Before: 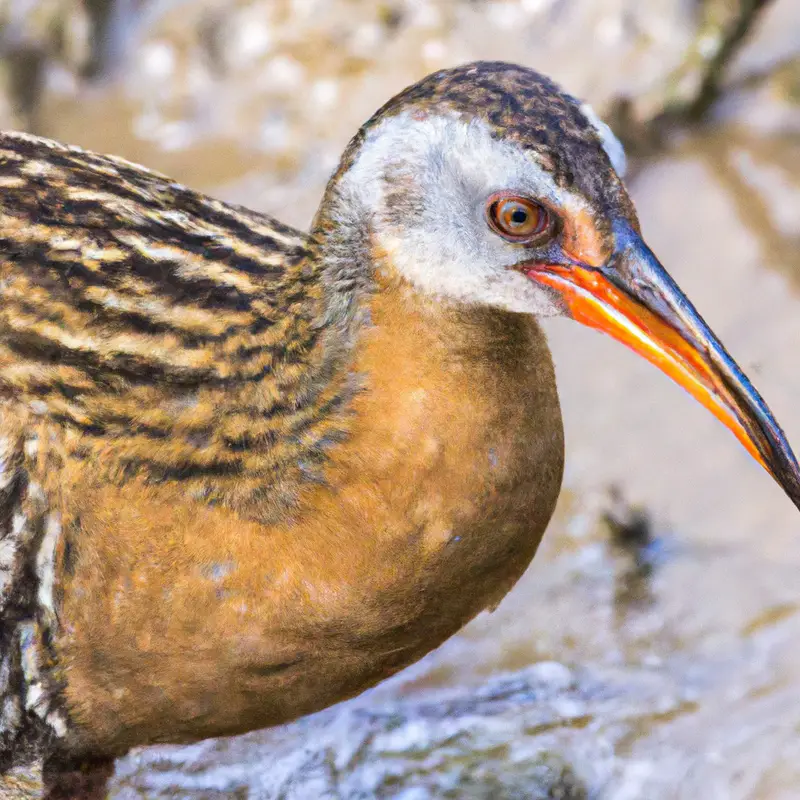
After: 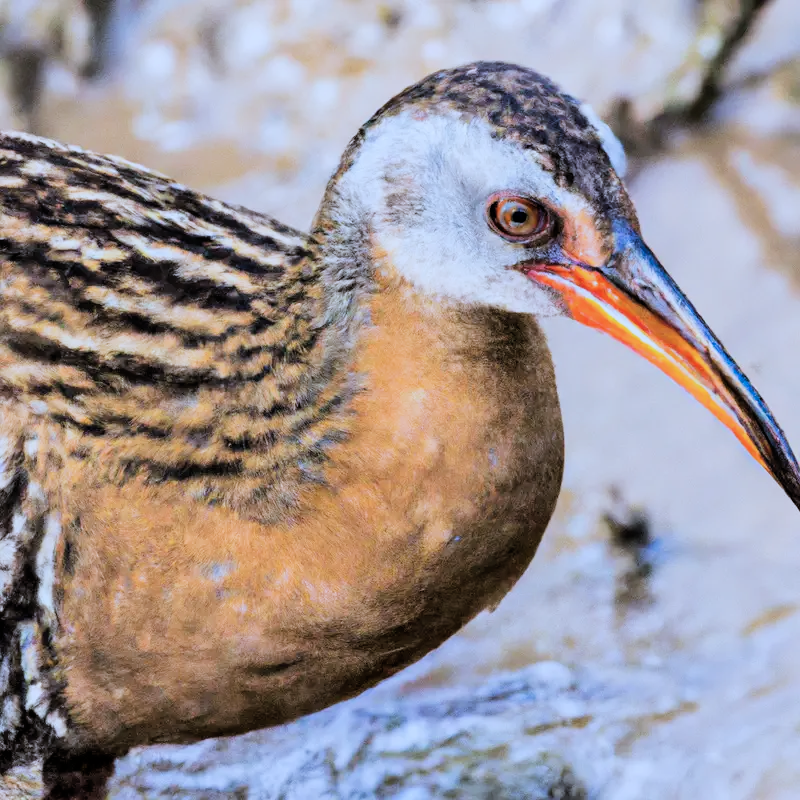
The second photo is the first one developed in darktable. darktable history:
color correction: highlights a* -2.24, highlights b* -18.1
filmic rgb: black relative exposure -5 EV, hardness 2.88, contrast 1.3, highlights saturation mix -30%
